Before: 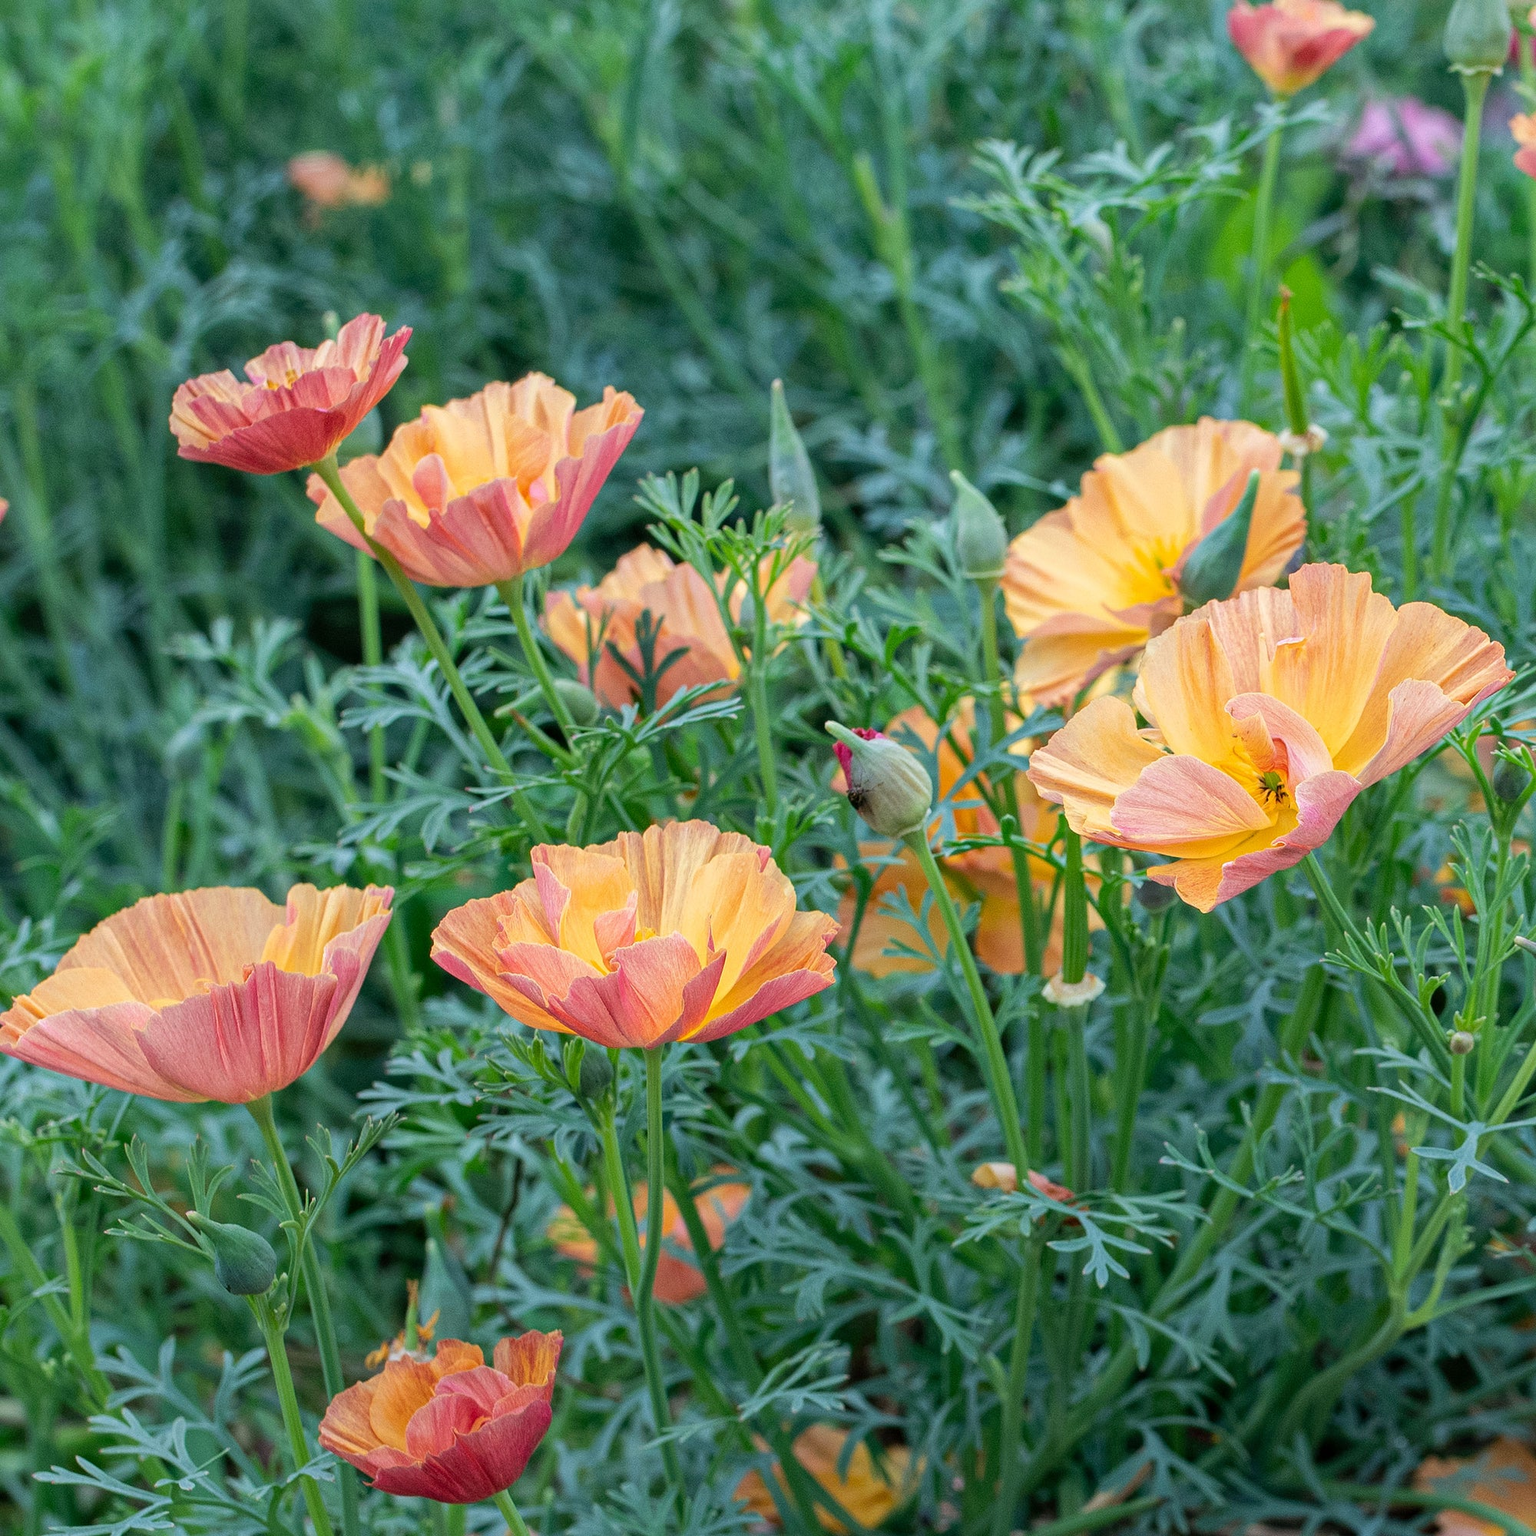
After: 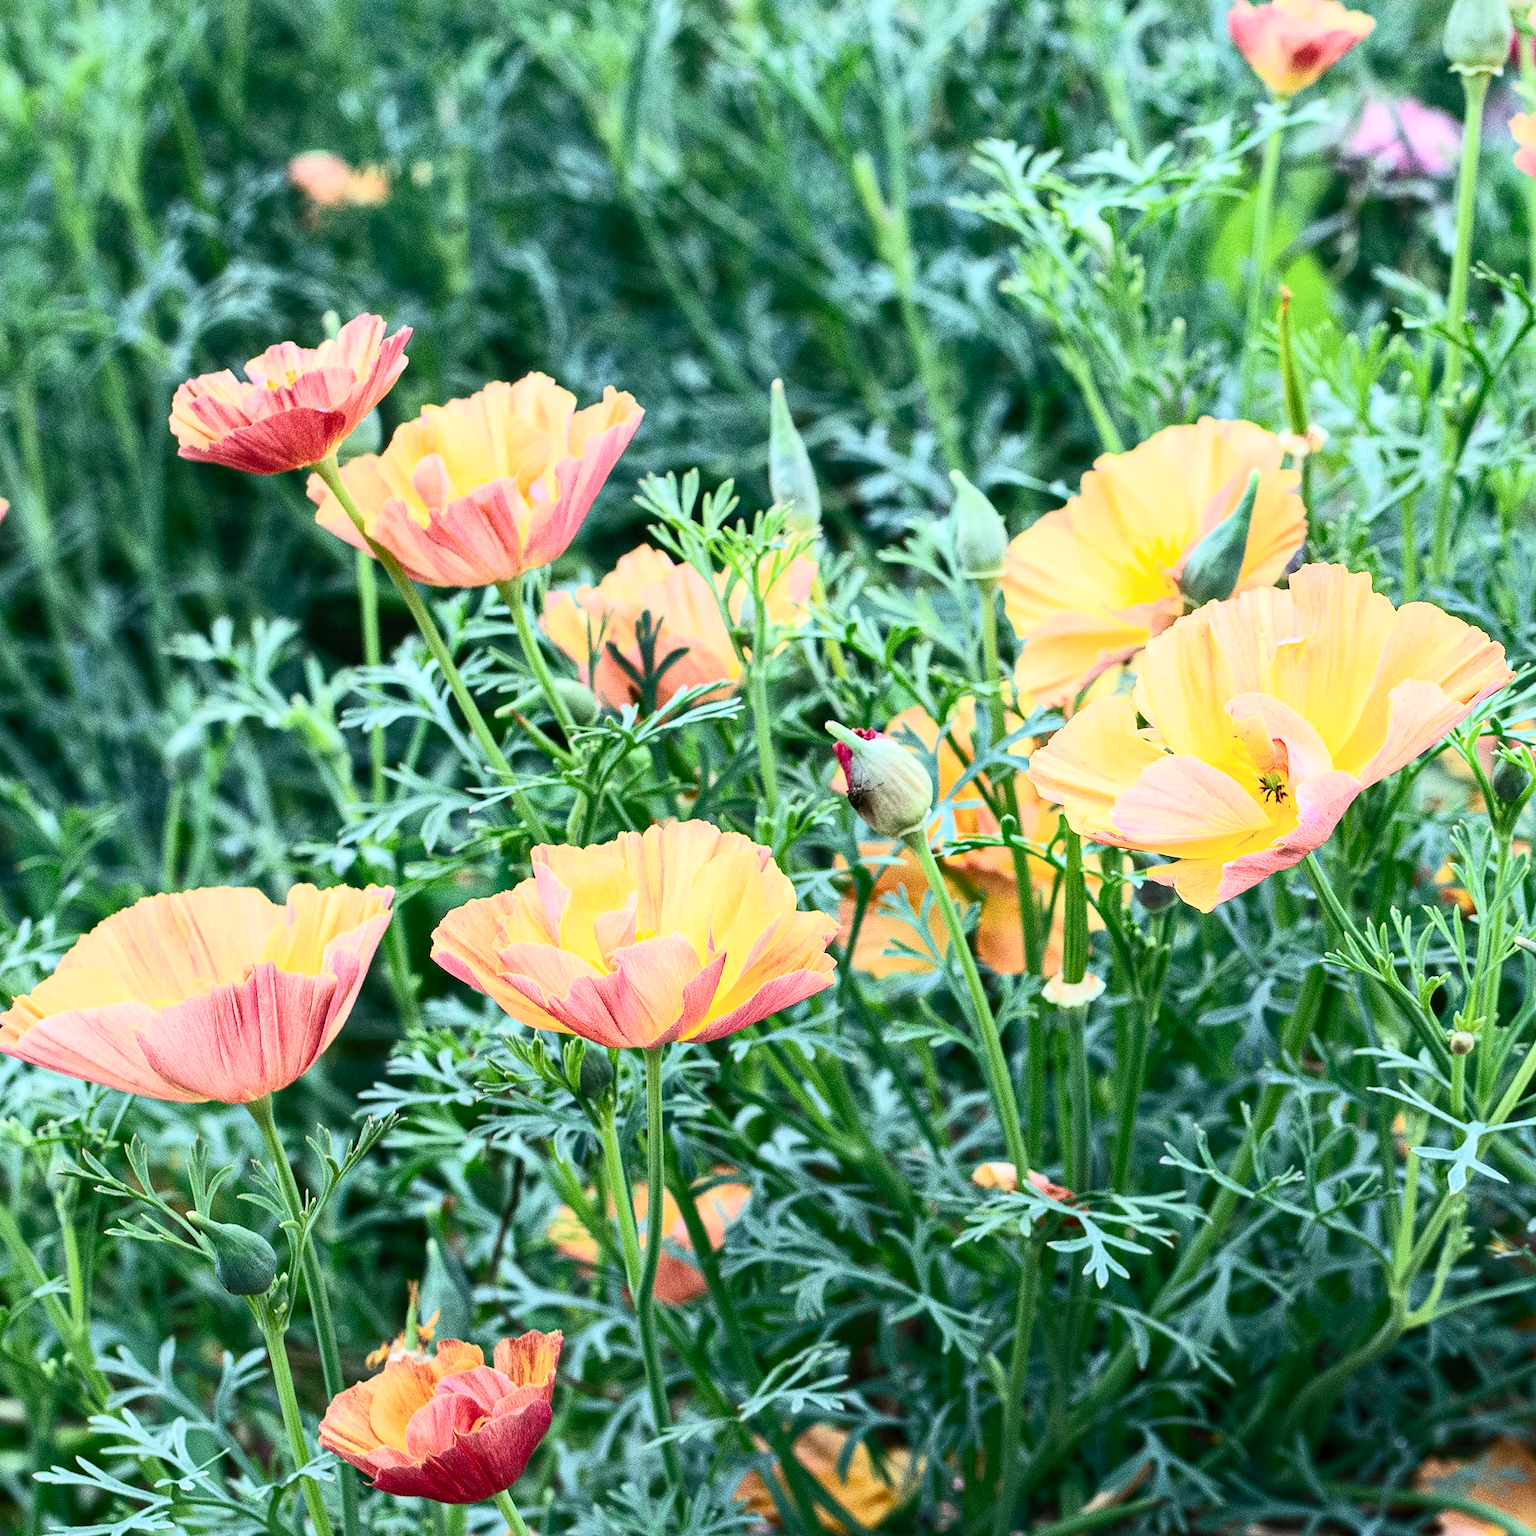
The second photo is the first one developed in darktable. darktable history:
contrast brightness saturation: contrast 0.604, brightness 0.339, saturation 0.144
